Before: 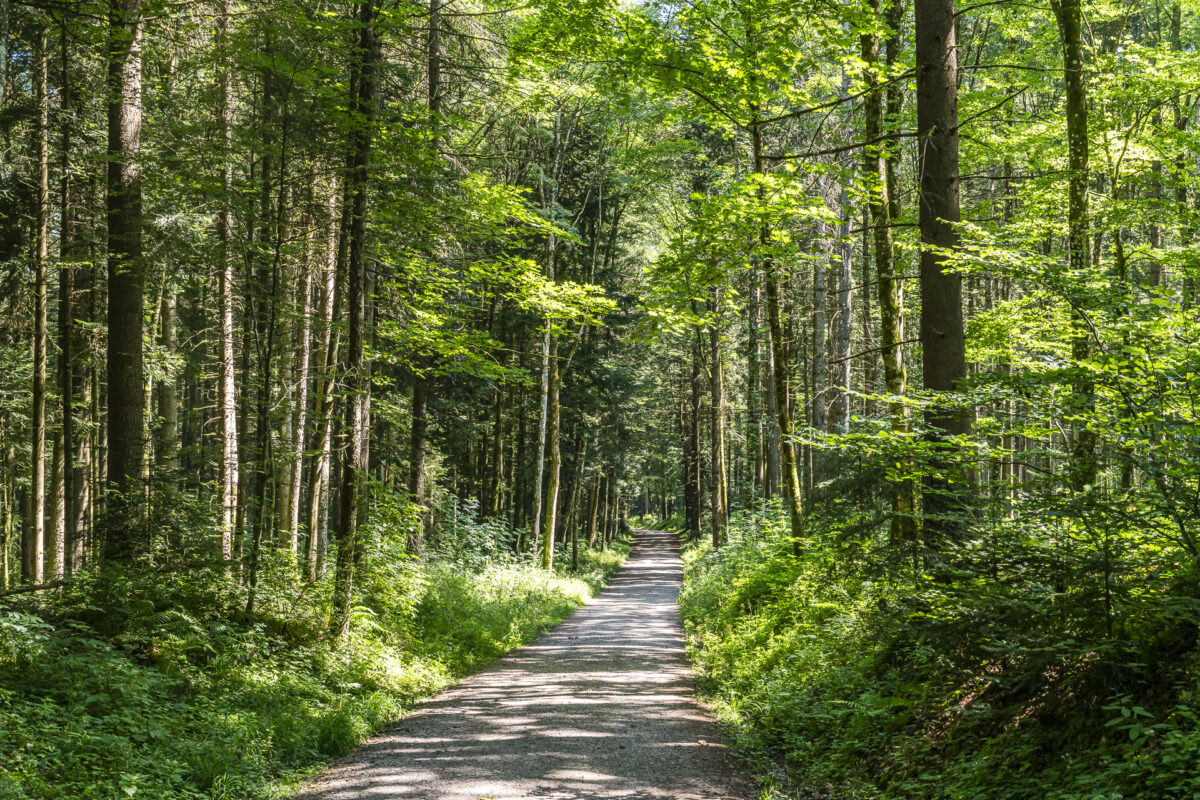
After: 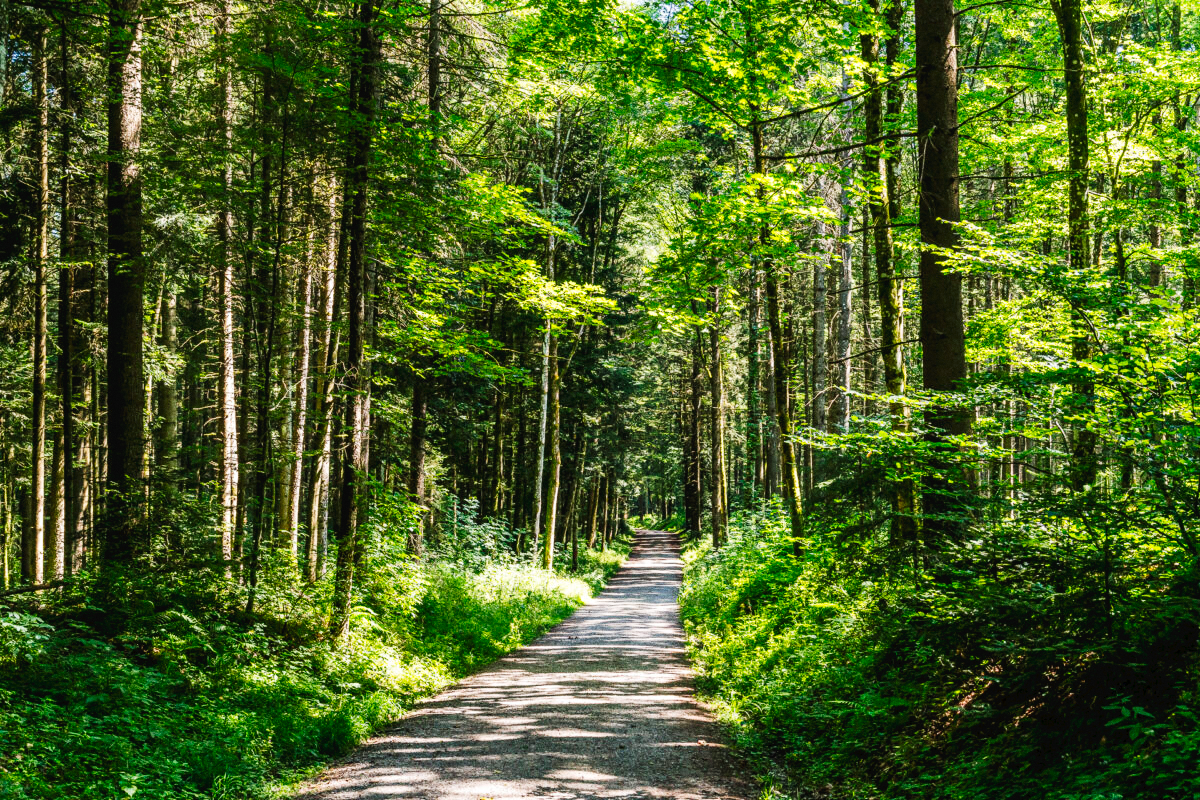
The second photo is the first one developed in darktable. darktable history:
grain: coarseness 0.09 ISO
tone curve: curves: ch0 [(0, 0) (0.003, 0.025) (0.011, 0.025) (0.025, 0.025) (0.044, 0.026) (0.069, 0.033) (0.1, 0.053) (0.136, 0.078) (0.177, 0.108) (0.224, 0.153) (0.277, 0.213) (0.335, 0.286) (0.399, 0.372) (0.468, 0.467) (0.543, 0.565) (0.623, 0.675) (0.709, 0.775) (0.801, 0.863) (0.898, 0.936) (1, 1)], preserve colors none
